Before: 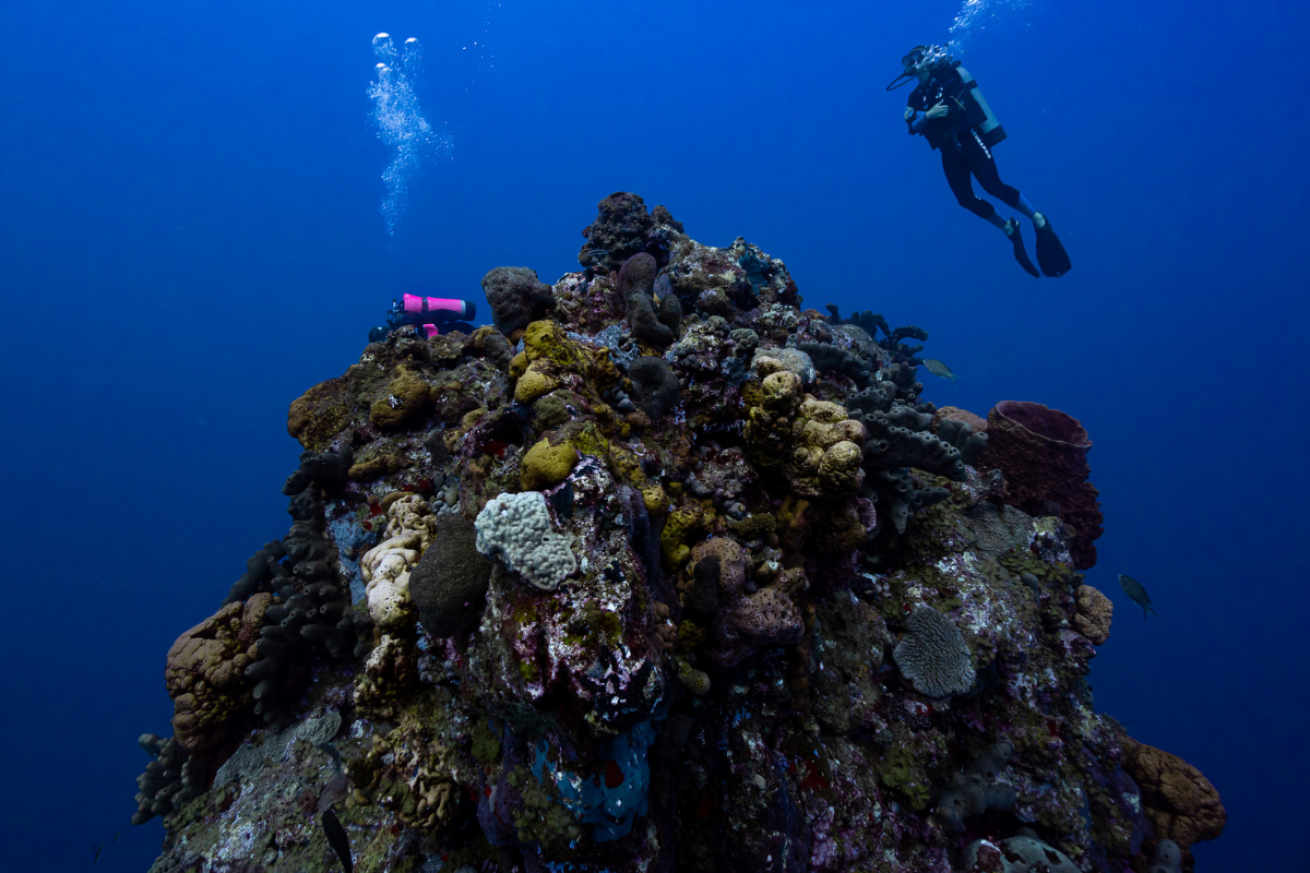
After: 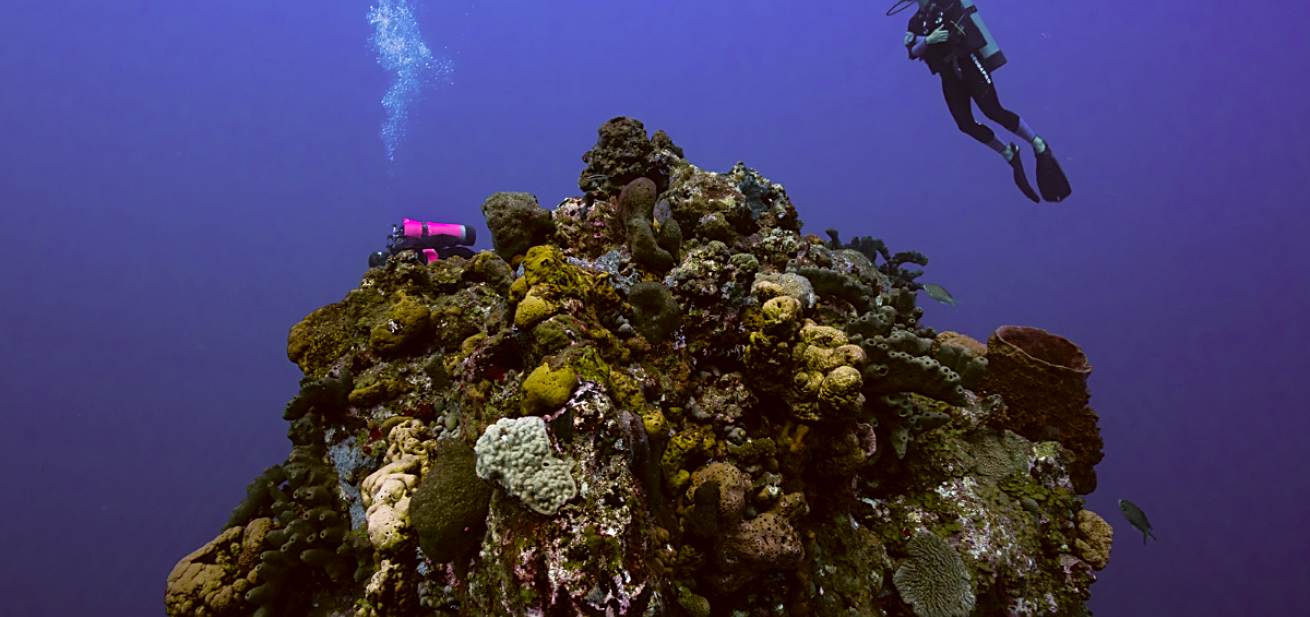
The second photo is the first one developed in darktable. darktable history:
contrast brightness saturation: brightness 0.089, saturation 0.193
crop and rotate: top 8.596%, bottom 20.667%
sharpen: on, module defaults
color correction: highlights a* 8.68, highlights b* 15.66, shadows a* -0.524, shadows b* 26.4
exposure: compensate exposure bias true, compensate highlight preservation false
